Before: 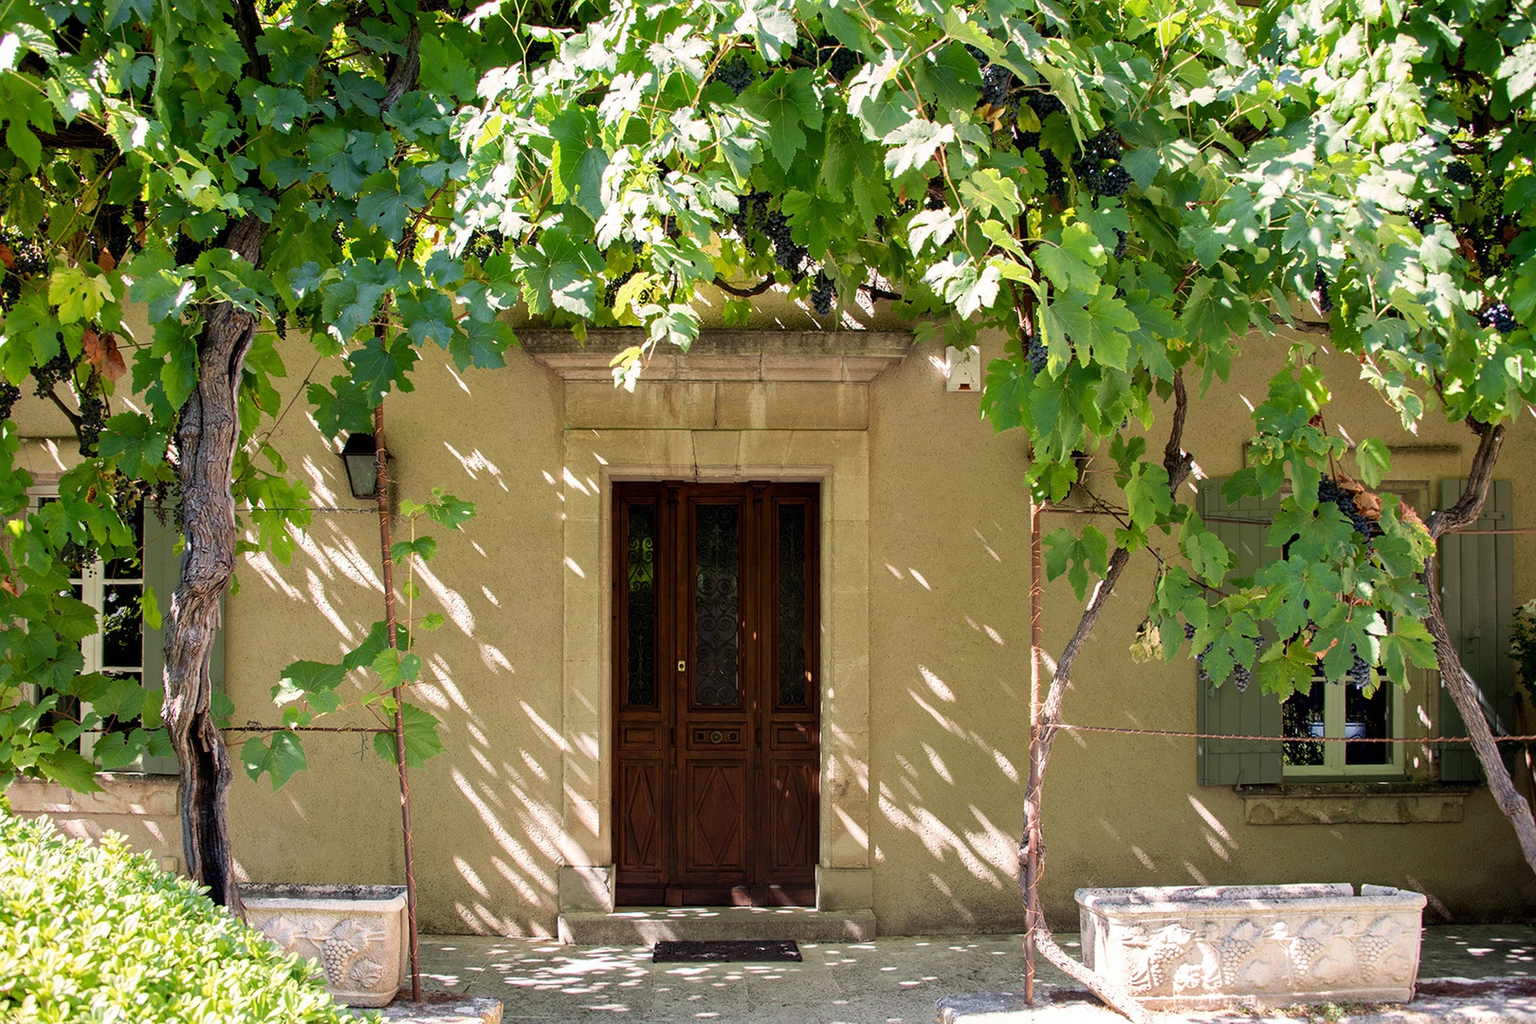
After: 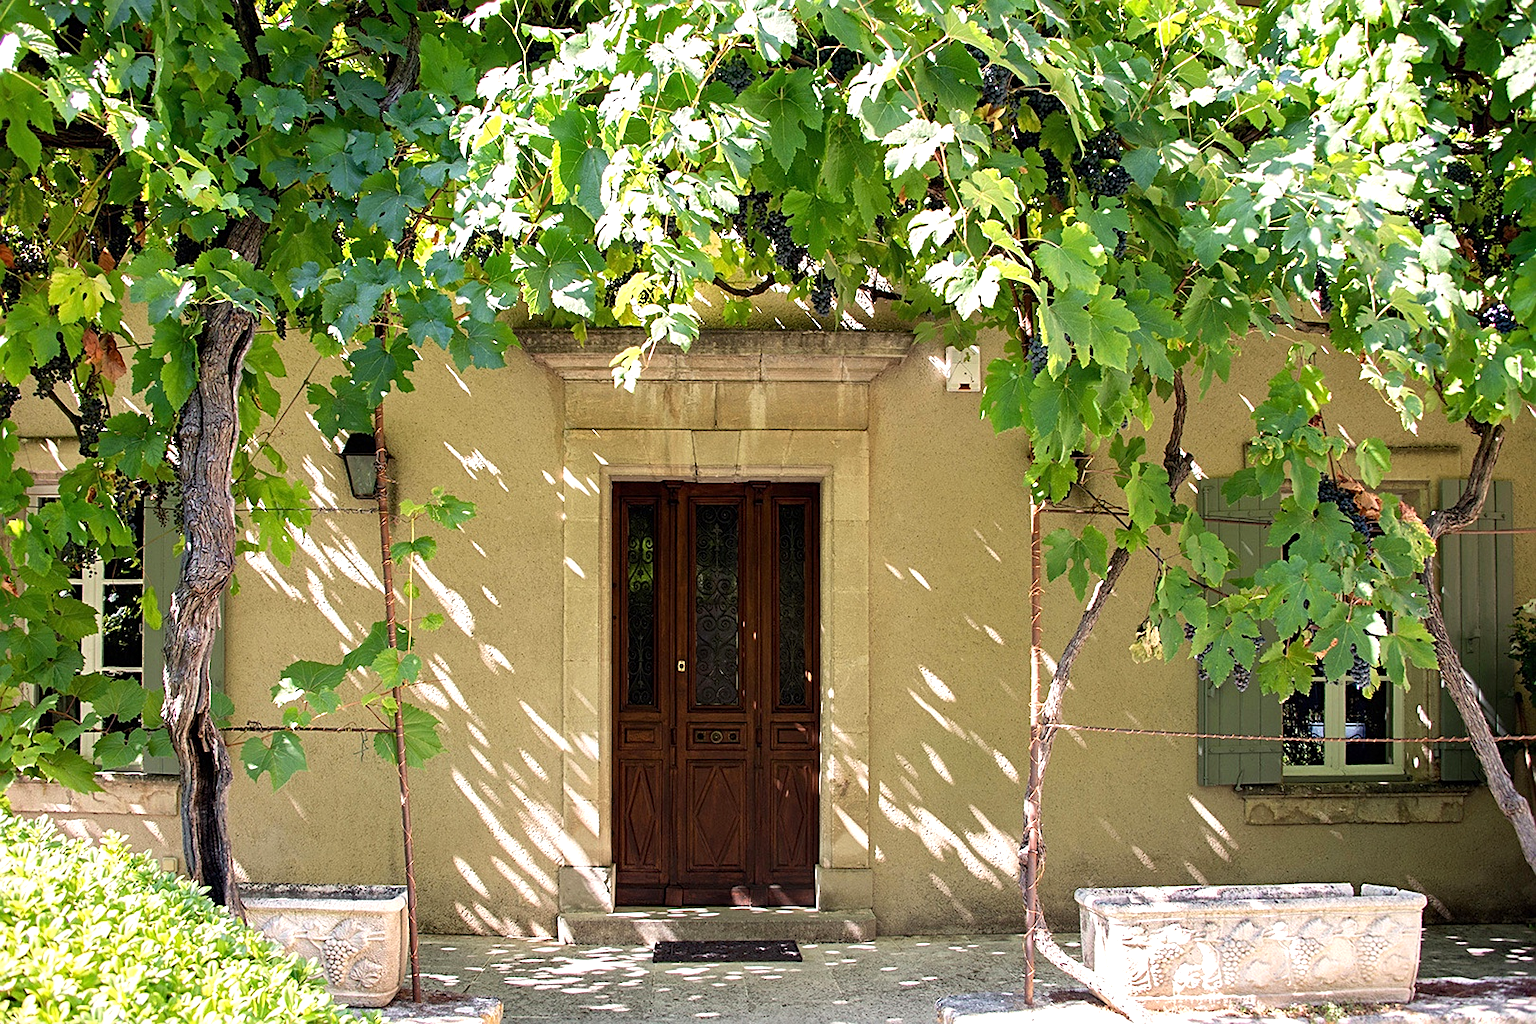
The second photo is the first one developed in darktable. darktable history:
sharpen: on, module defaults
exposure: exposure 0.404 EV, compensate highlight preservation false
